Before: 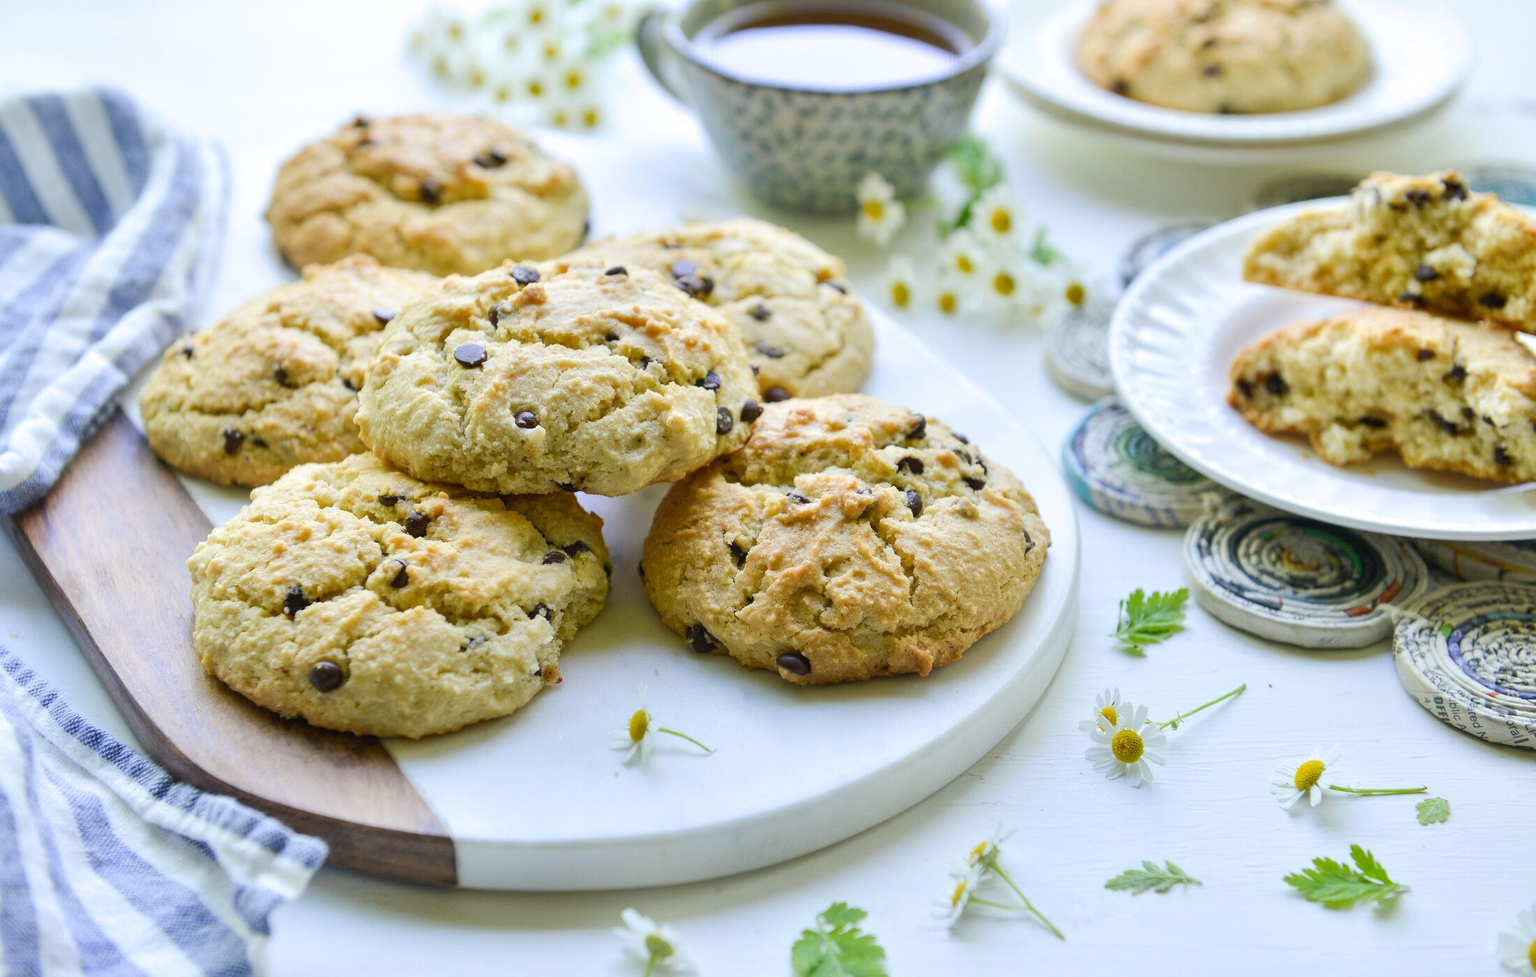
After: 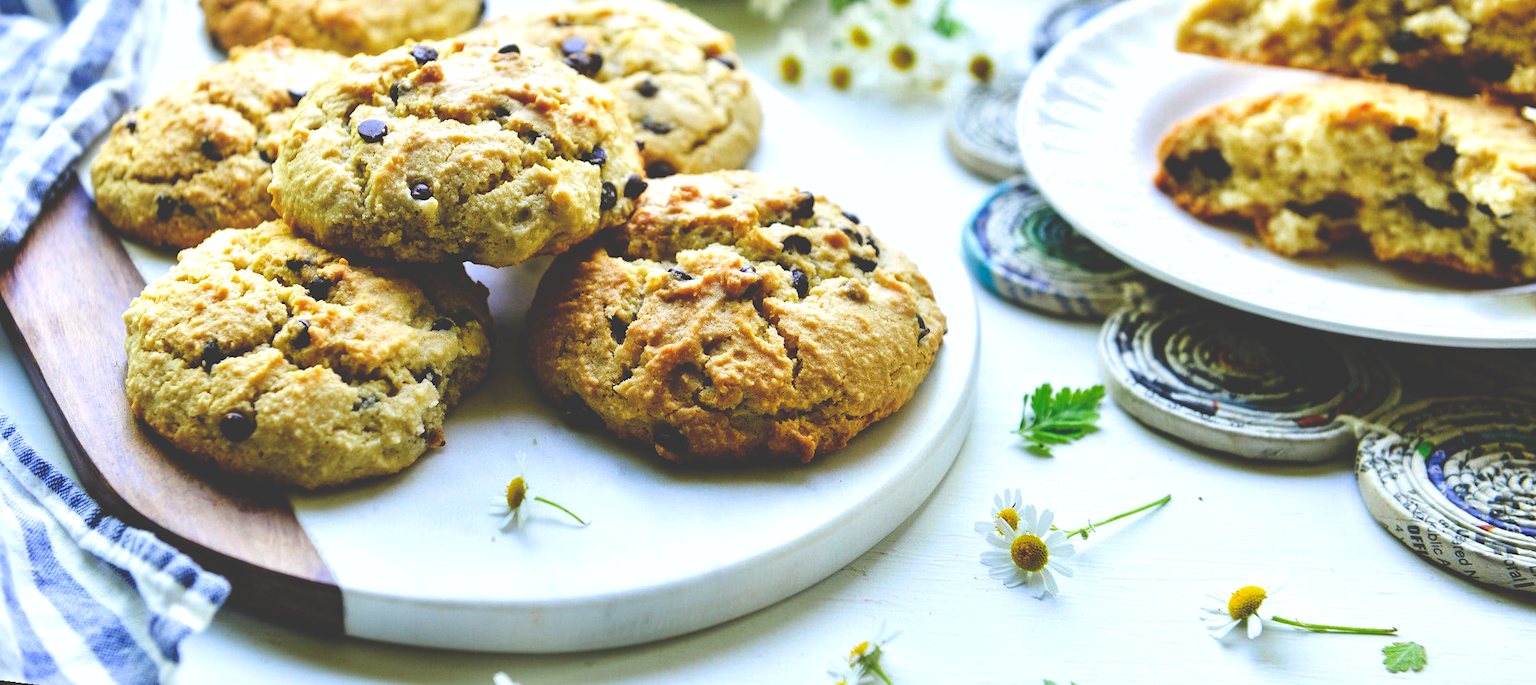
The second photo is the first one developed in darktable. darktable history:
crop and rotate: top 19.998%
base curve: curves: ch0 [(0, 0.036) (0.083, 0.04) (0.804, 1)], preserve colors none
exposure: black level correction -0.005, exposure 0.054 EV, compensate highlight preservation false
rotate and perspective: rotation 1.69°, lens shift (vertical) -0.023, lens shift (horizontal) -0.291, crop left 0.025, crop right 0.988, crop top 0.092, crop bottom 0.842
